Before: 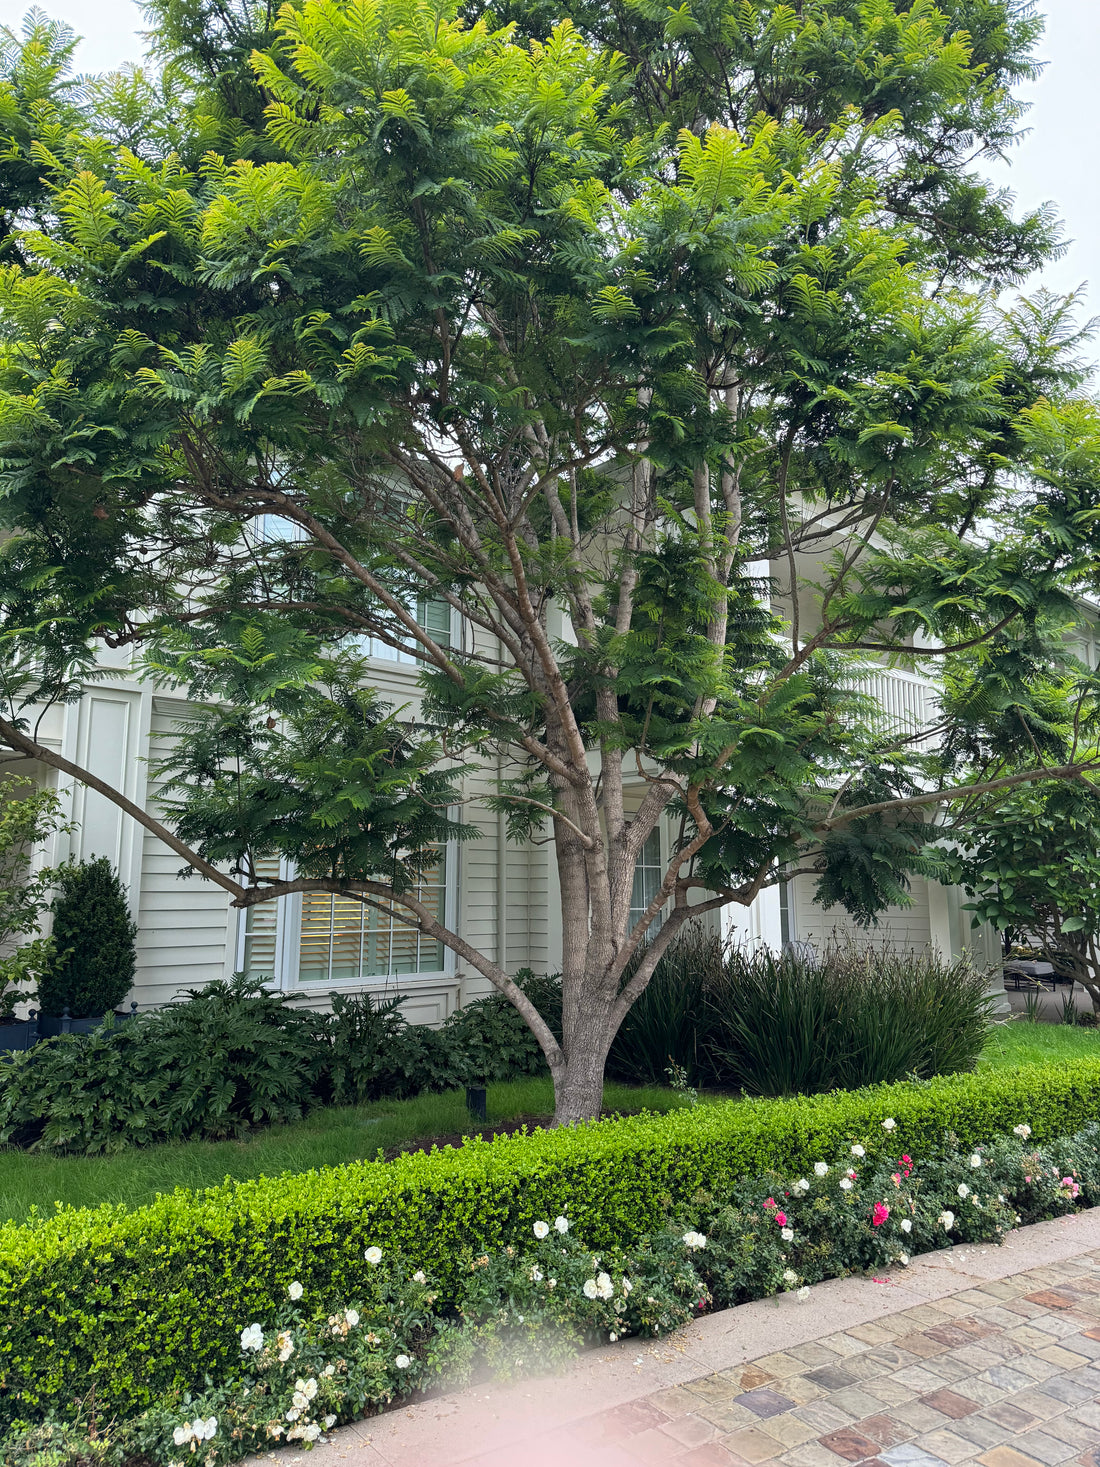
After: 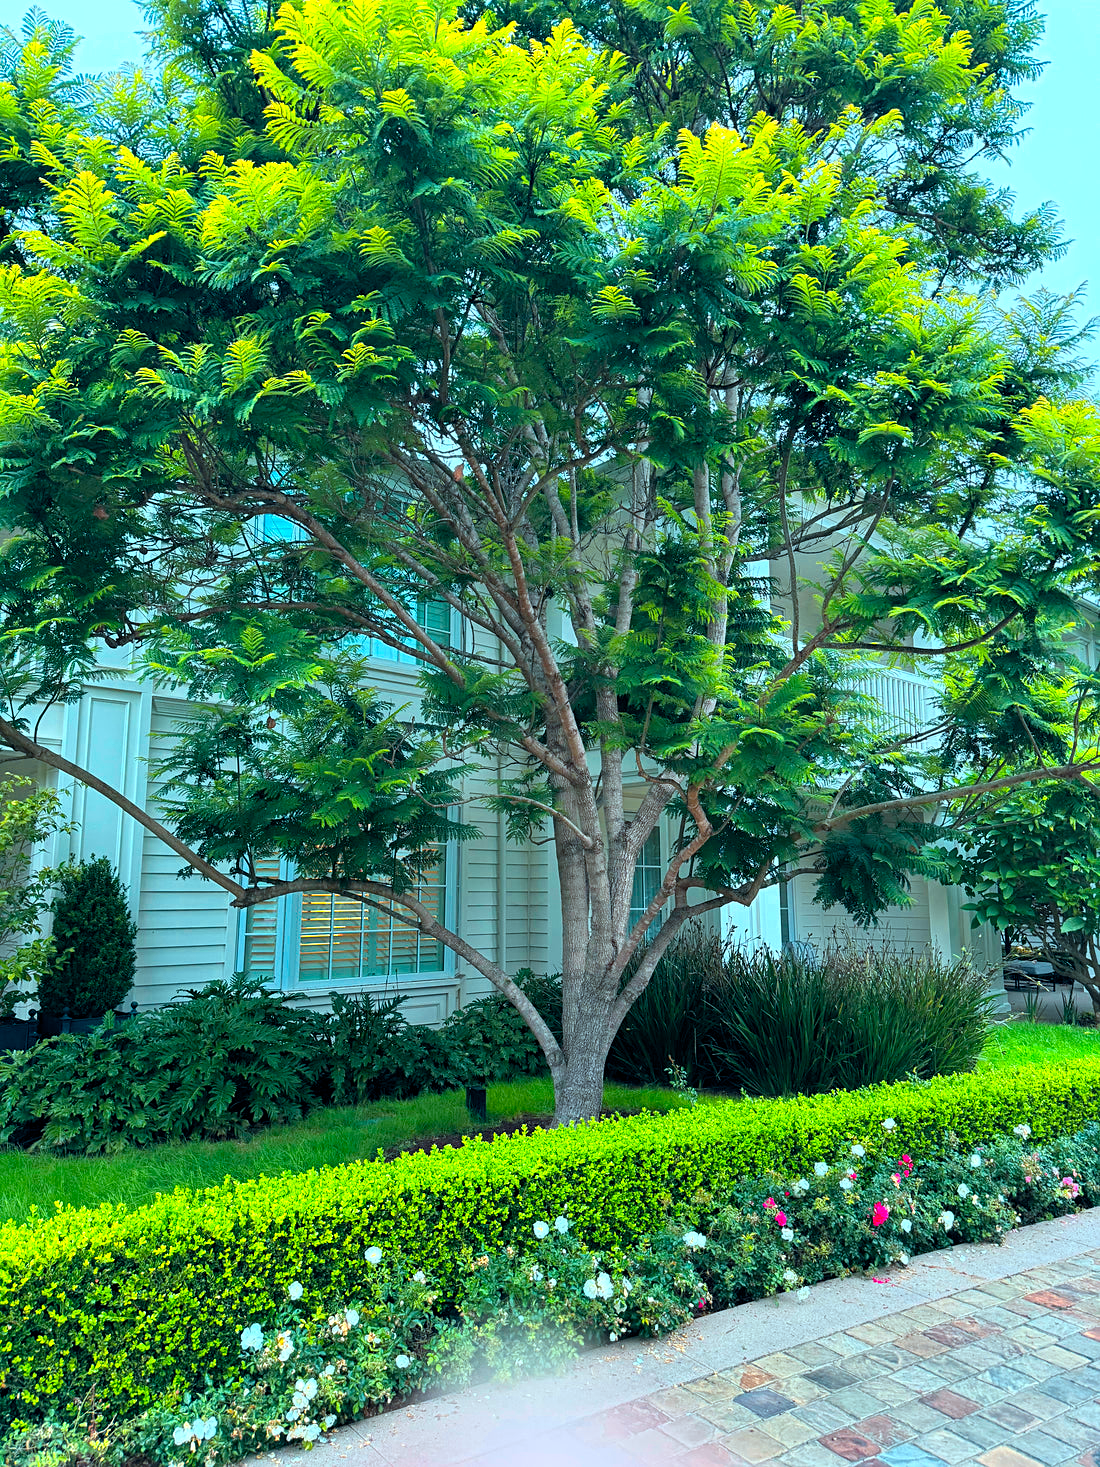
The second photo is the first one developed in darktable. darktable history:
sharpen: amount 0.214
color calibration: output R [1.422, -0.35, -0.252, 0], output G [-0.238, 1.259, -0.084, 0], output B [-0.081, -0.196, 1.58, 0], output brightness [0.49, 0.671, -0.57, 0], illuminant same as pipeline (D50), adaptation XYZ, x 0.346, y 0.358, temperature 5017.35 K
exposure: exposure -0.453 EV, compensate highlight preservation false
